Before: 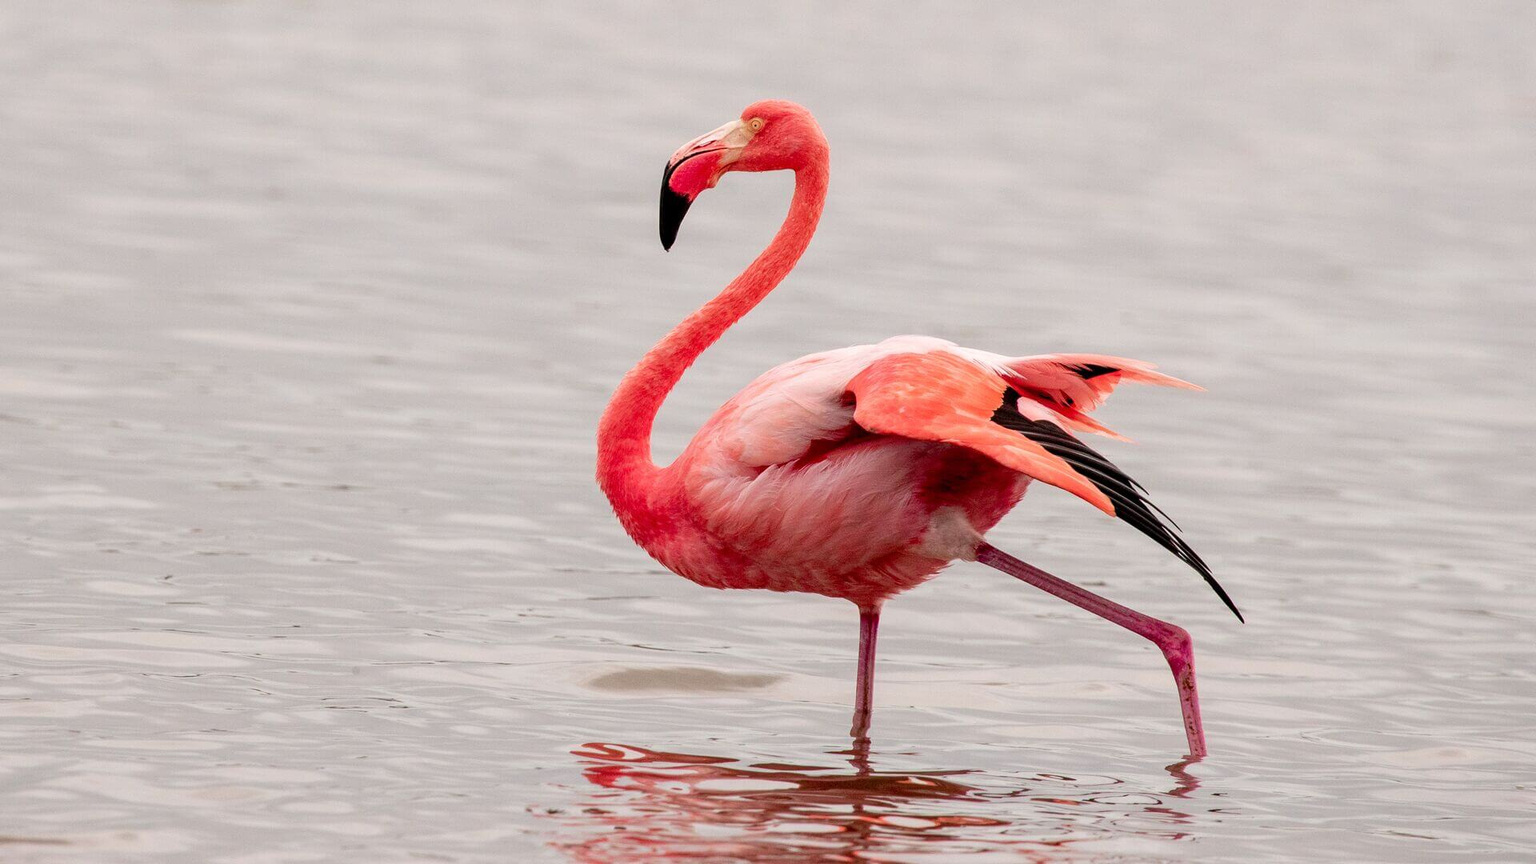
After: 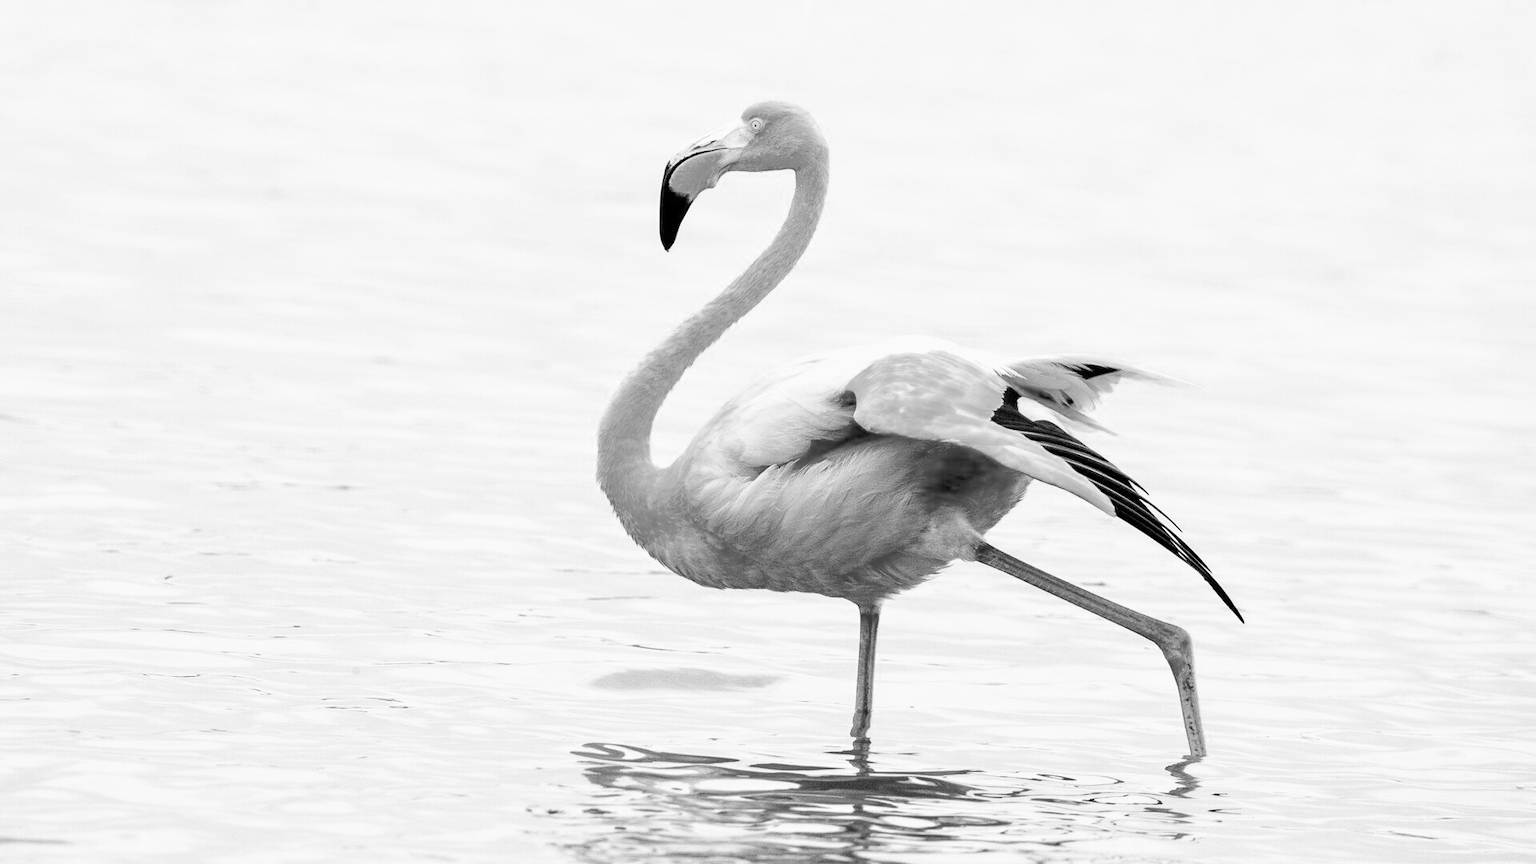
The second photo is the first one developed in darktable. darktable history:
filmic rgb: black relative exposure -11.35 EV, white relative exposure 3.22 EV, hardness 6.76, color science v6 (2022)
exposure: exposure 1.25 EV, compensate exposure bias true, compensate highlight preservation false
monochrome: a 32, b 64, size 2.3
